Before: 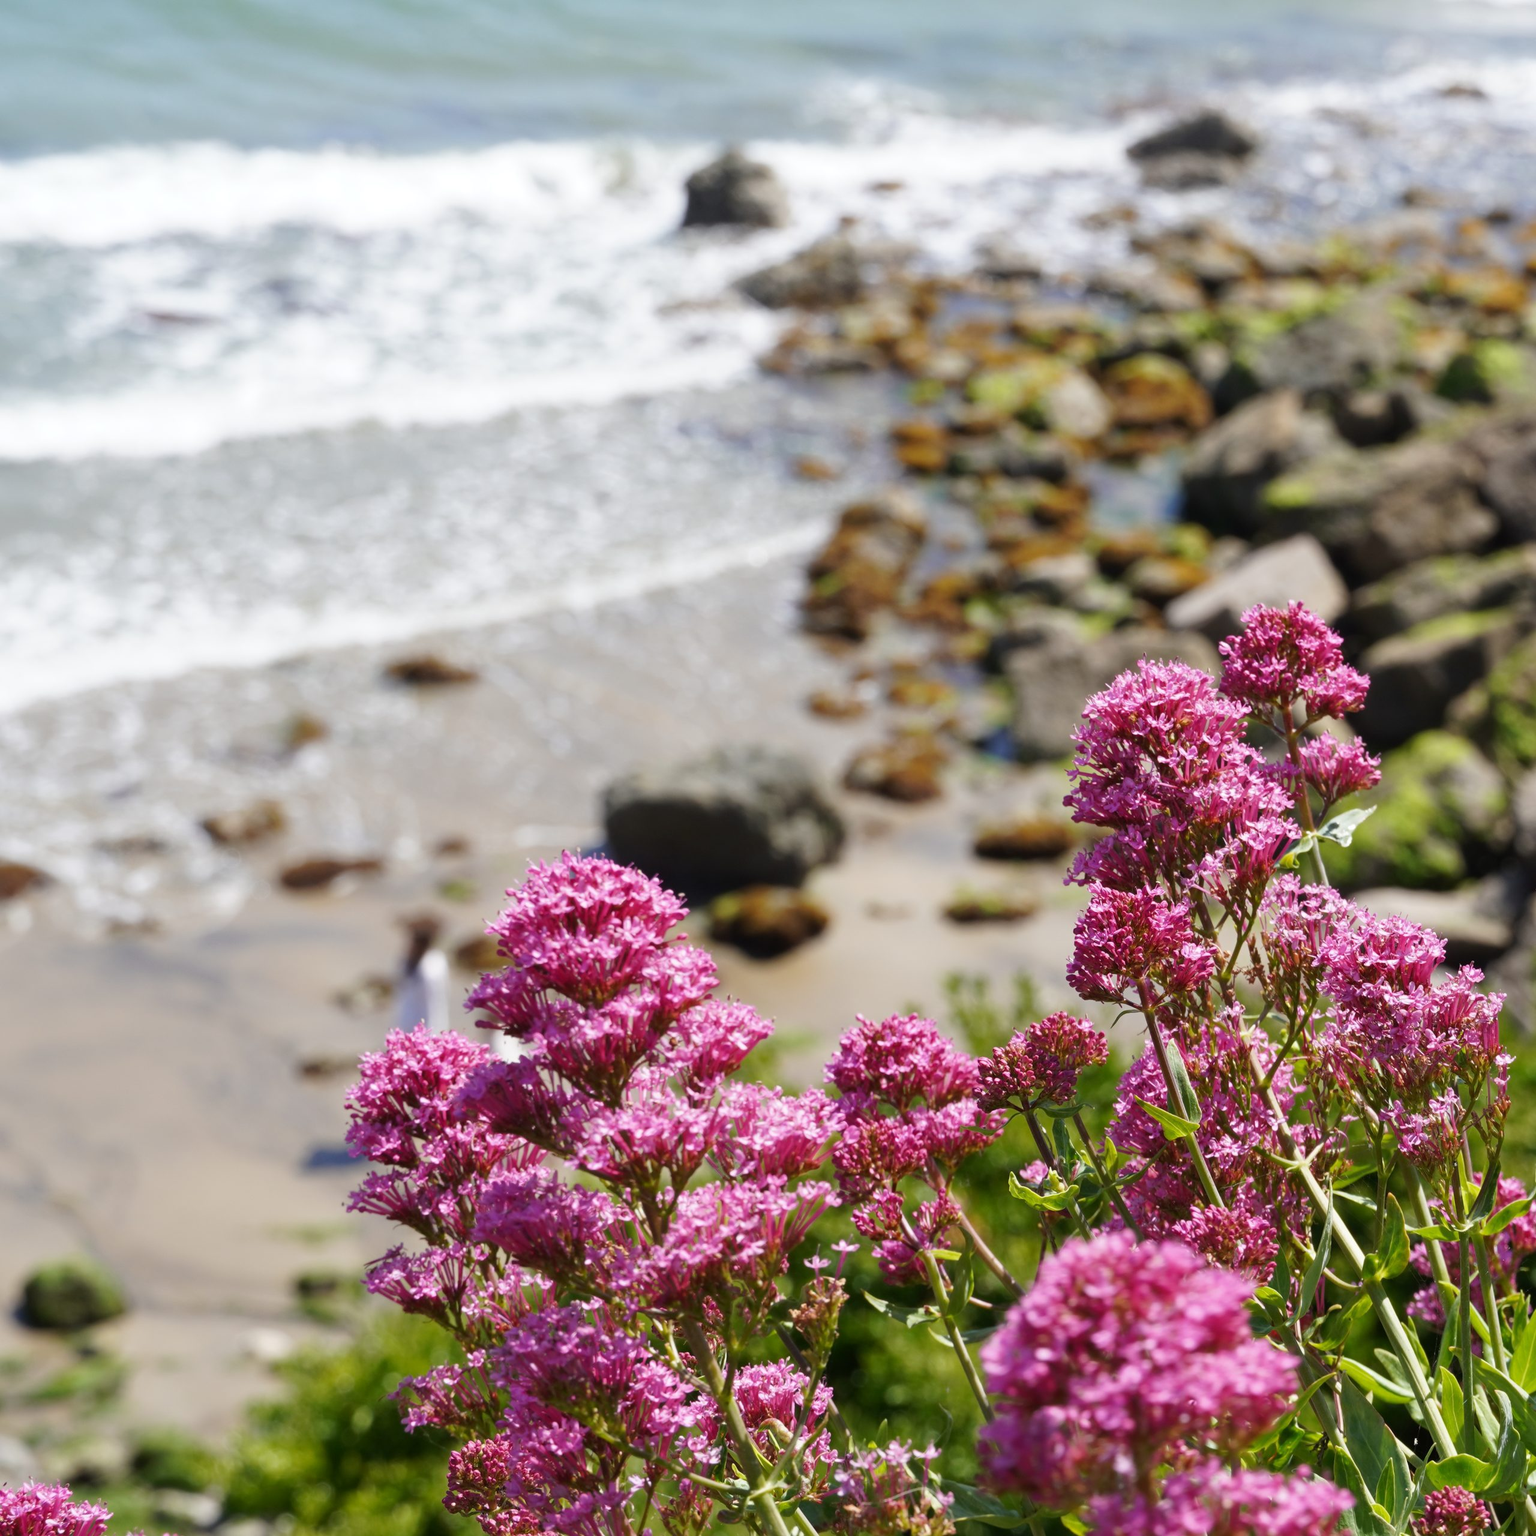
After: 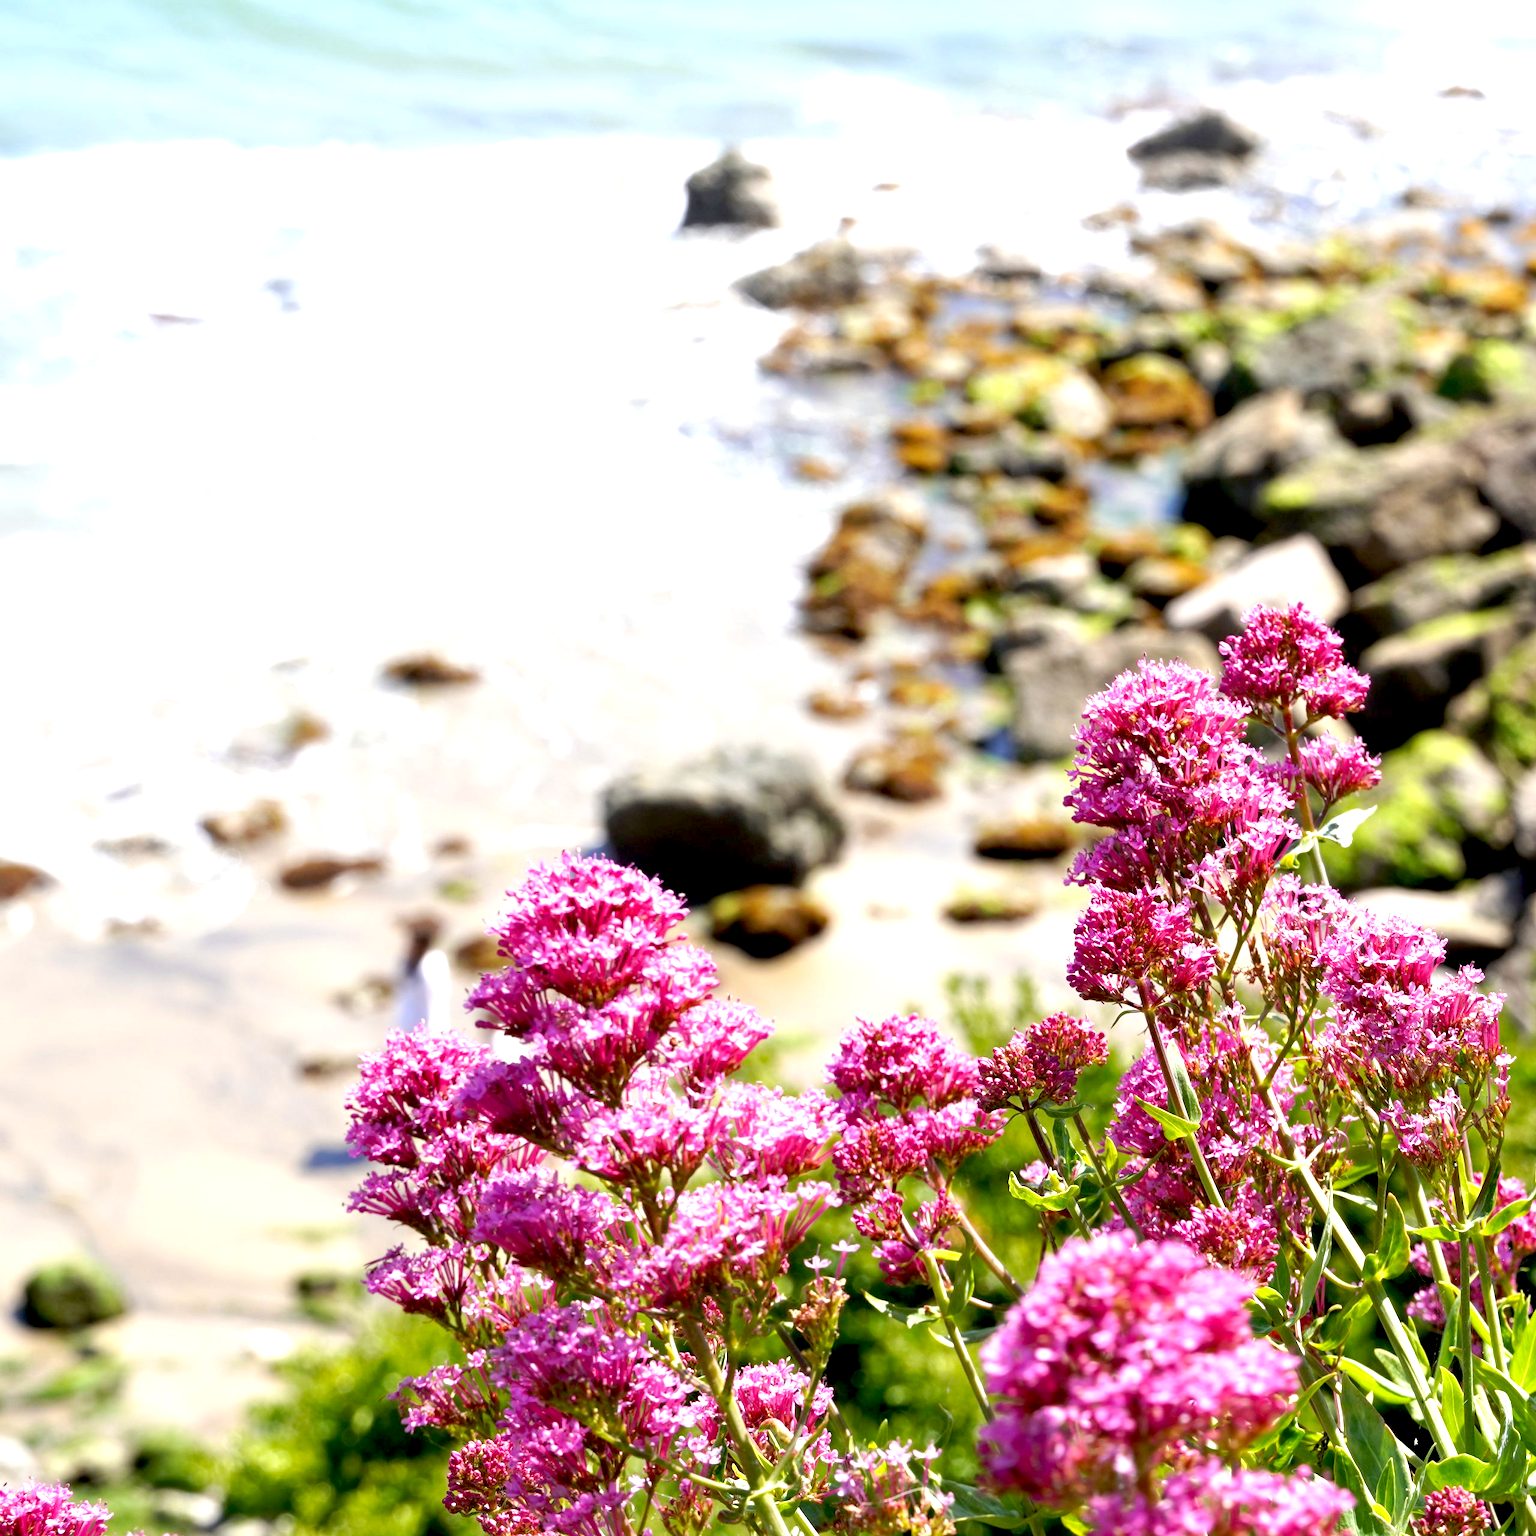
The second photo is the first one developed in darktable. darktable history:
exposure: black level correction 0.011, exposure 1.079 EV, compensate highlight preservation false
